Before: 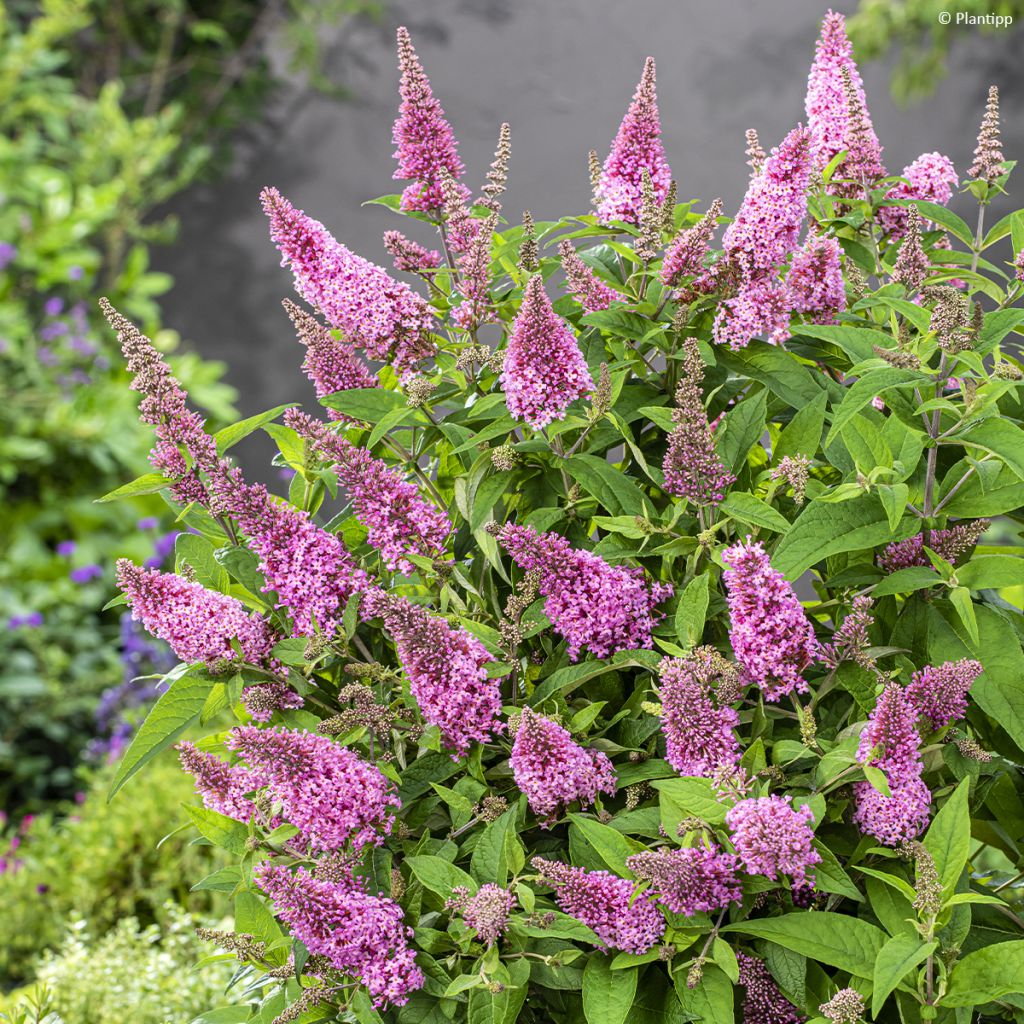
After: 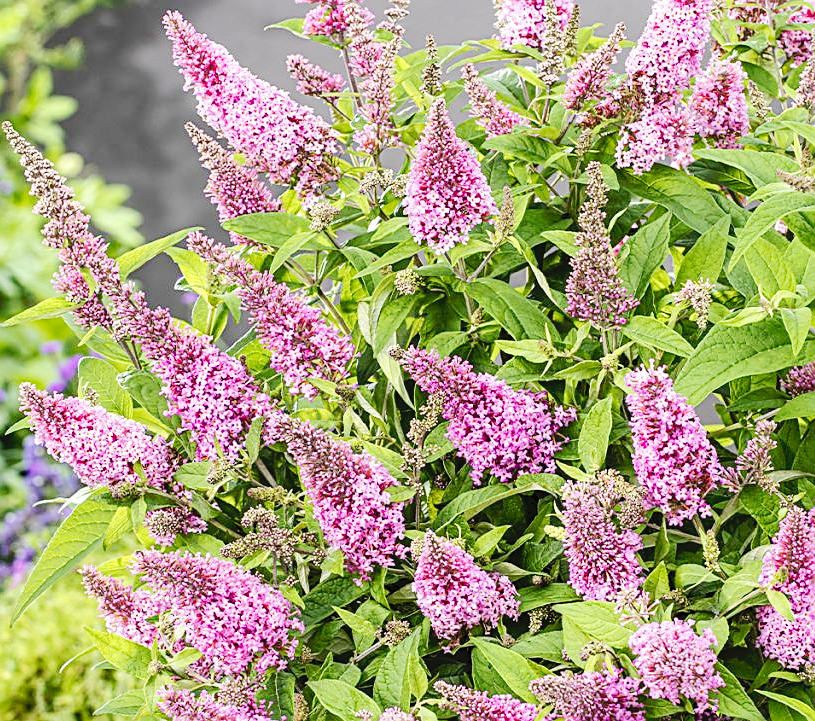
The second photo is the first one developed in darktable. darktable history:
levels: mode automatic, levels [0.036, 0.364, 0.827]
sharpen: on, module defaults
crop: left 9.527%, top 17.223%, right 10.835%, bottom 12.357%
base curve: curves: ch0 [(0, 0) (0.262, 0.32) (0.722, 0.705) (1, 1)], preserve colors none
exposure: exposure 0.203 EV, compensate highlight preservation false
tone curve: curves: ch0 [(0, 0) (0.003, 0.047) (0.011, 0.051) (0.025, 0.051) (0.044, 0.057) (0.069, 0.068) (0.1, 0.076) (0.136, 0.108) (0.177, 0.166) (0.224, 0.229) (0.277, 0.299) (0.335, 0.364) (0.399, 0.46) (0.468, 0.553) (0.543, 0.639) (0.623, 0.724) (0.709, 0.808) (0.801, 0.886) (0.898, 0.954) (1, 1)], preserve colors none
